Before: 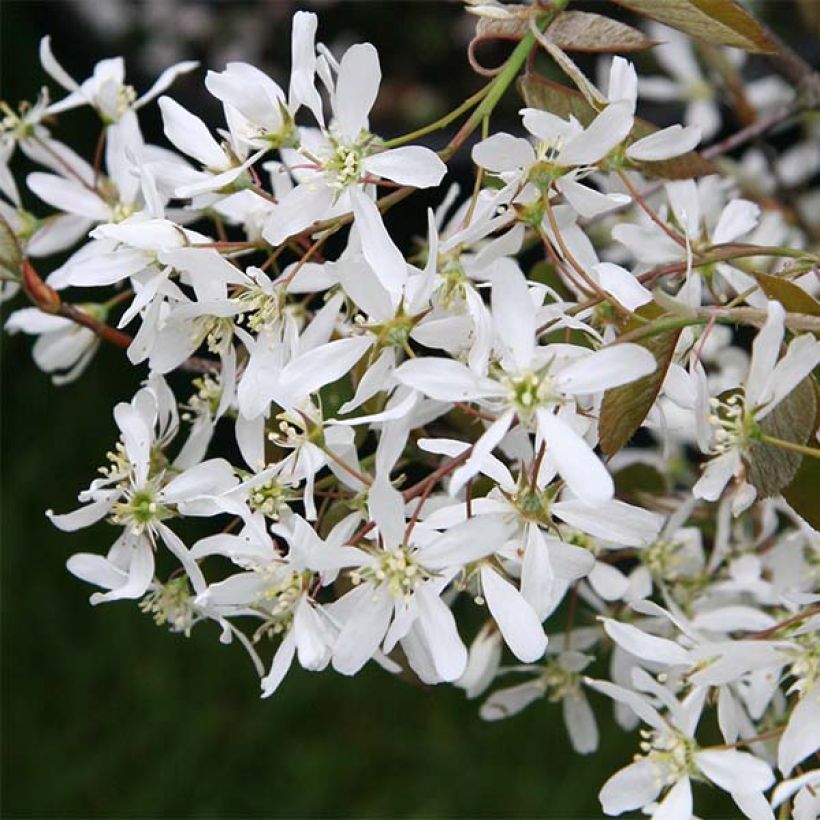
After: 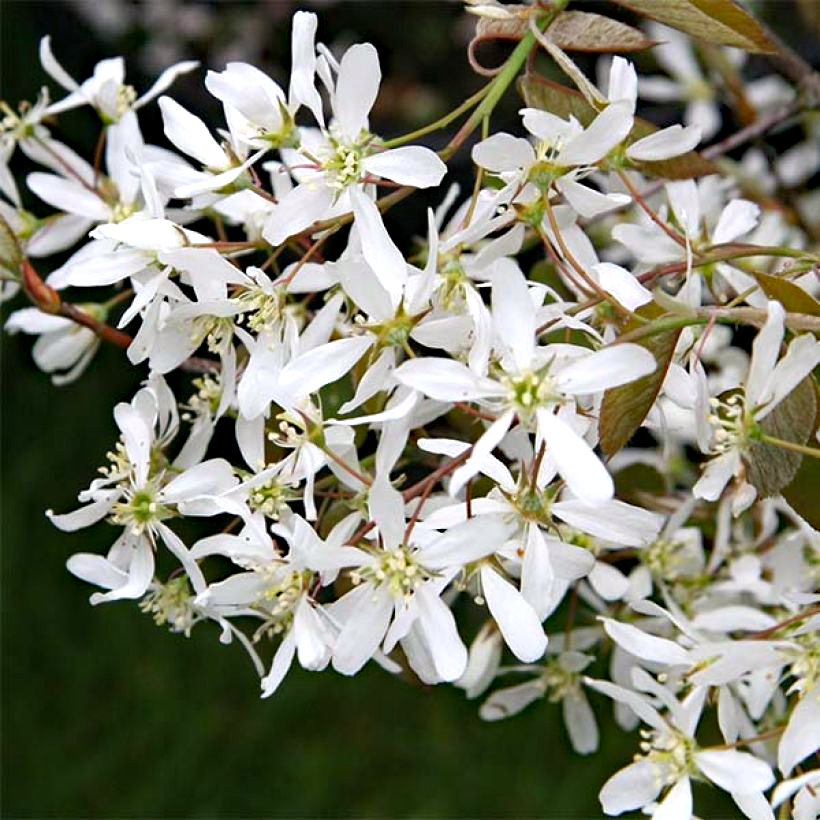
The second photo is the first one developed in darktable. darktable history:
haze removal: strength 0.388, distance 0.22, adaptive false
exposure: exposure 0.295 EV, compensate highlight preservation false
